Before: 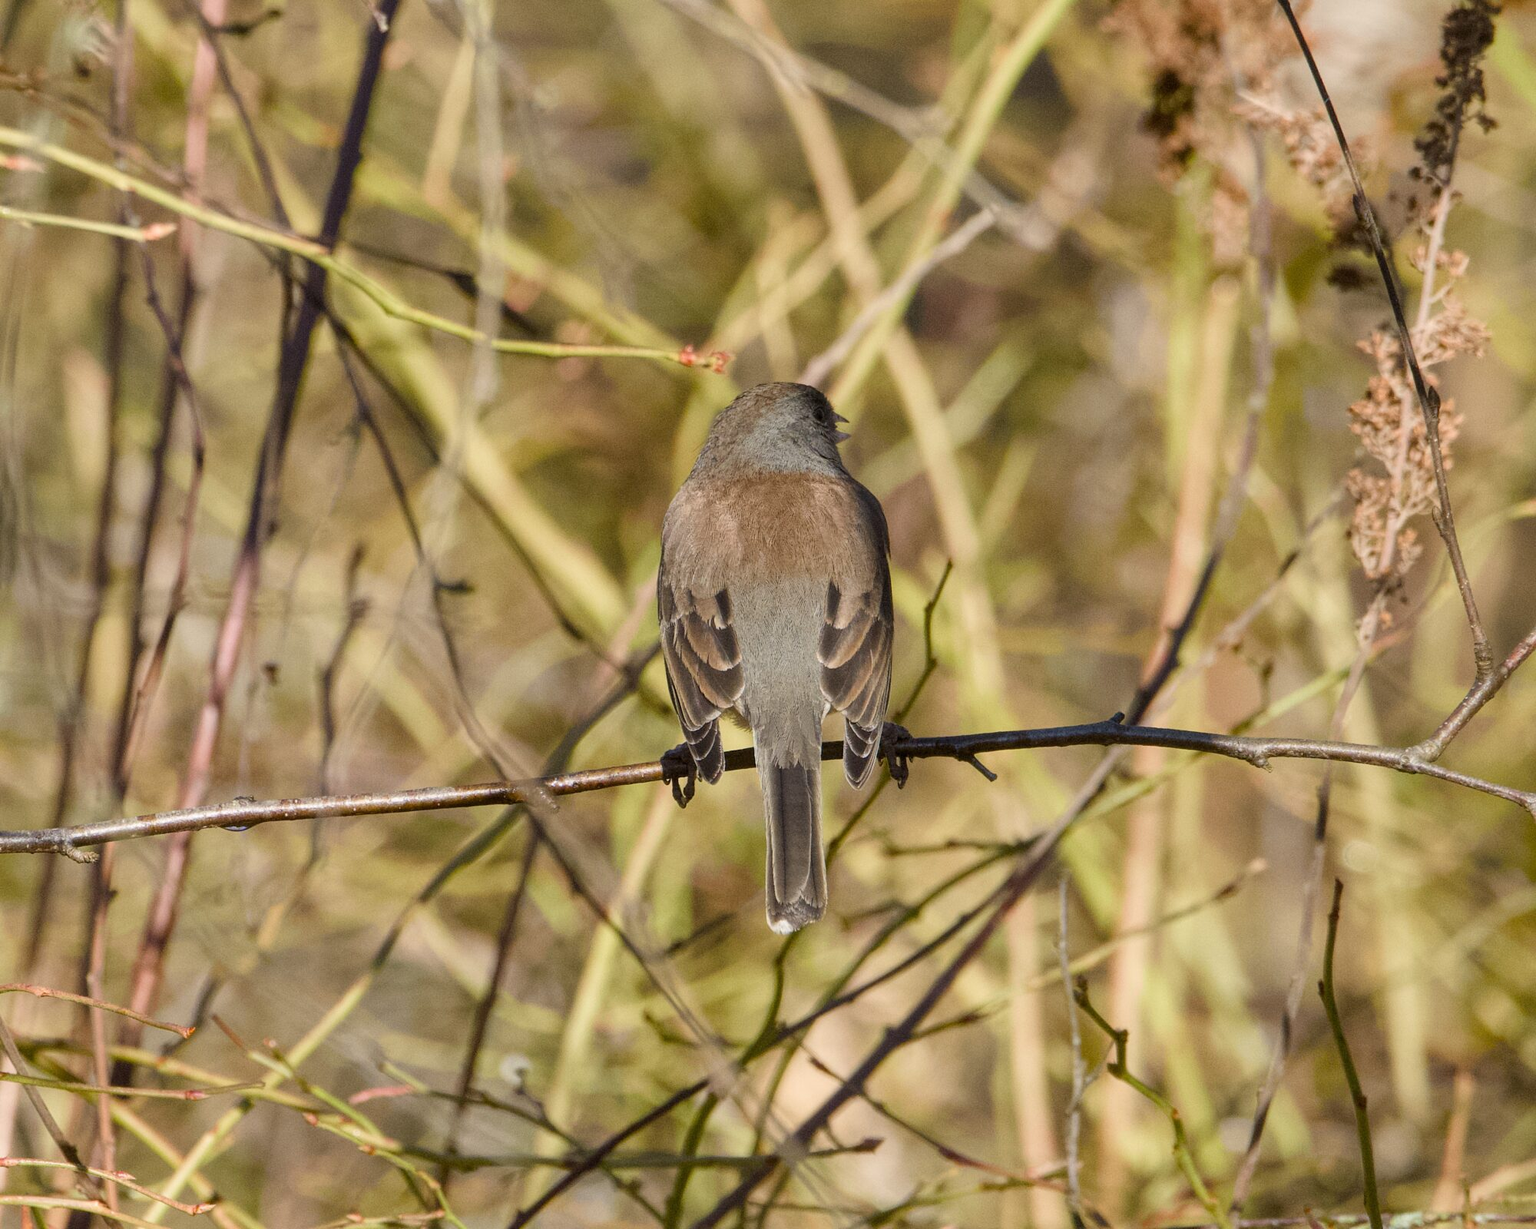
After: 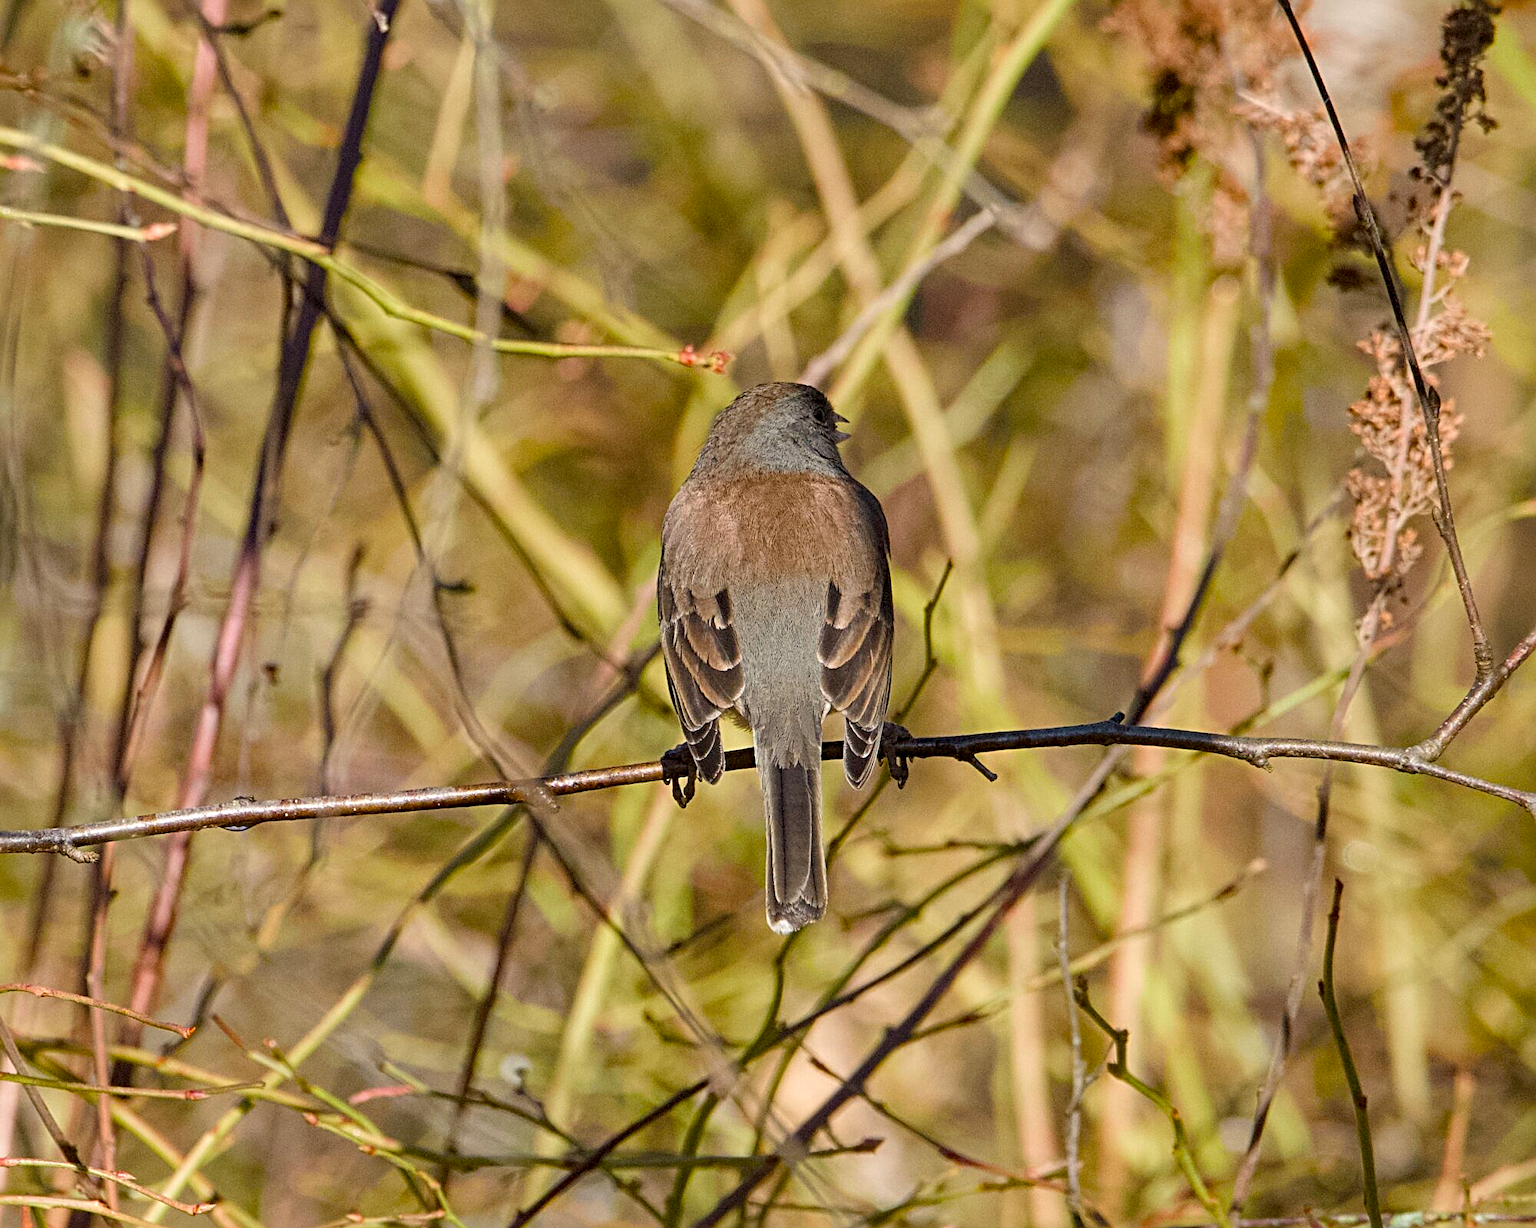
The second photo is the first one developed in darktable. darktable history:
haze removal: compatibility mode true, adaptive false
exposure: black level correction 0.001, compensate highlight preservation false
tone equalizer: edges refinement/feathering 500, mask exposure compensation -1.57 EV, preserve details no
sharpen: radius 3.998
